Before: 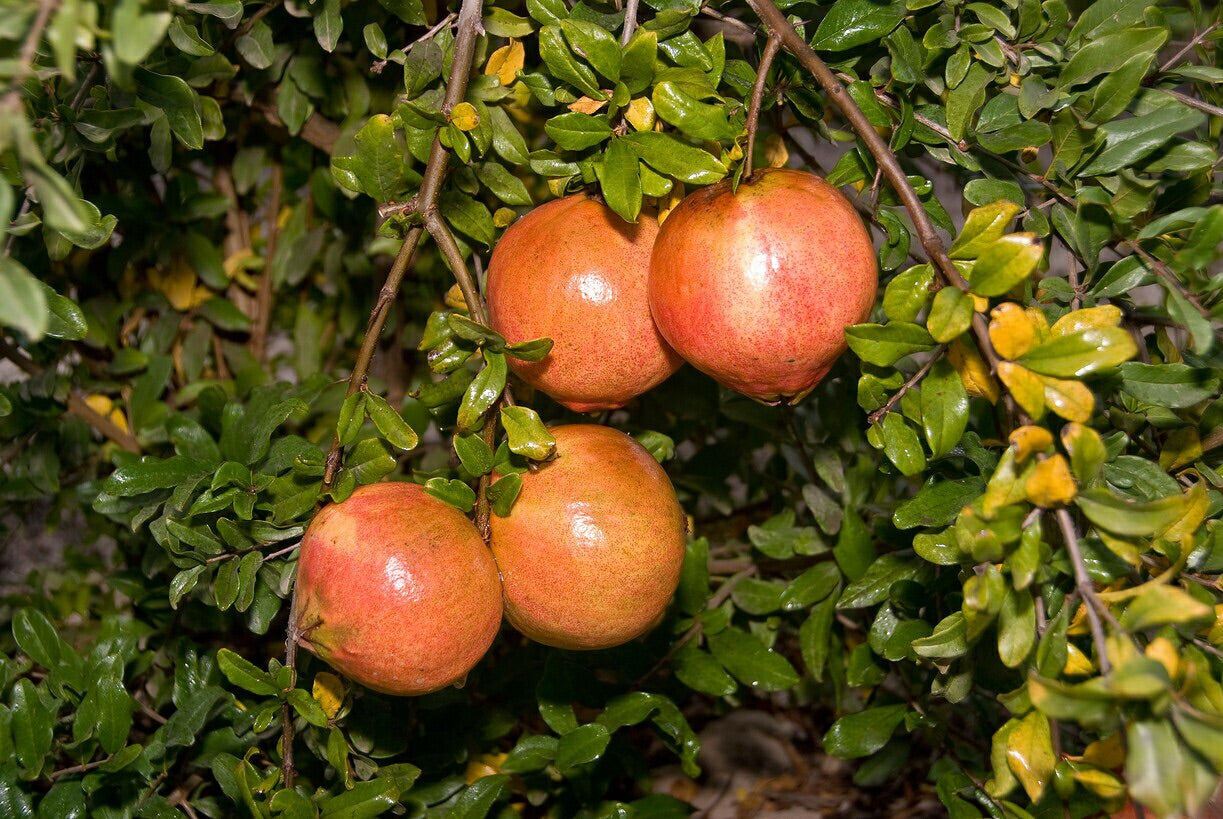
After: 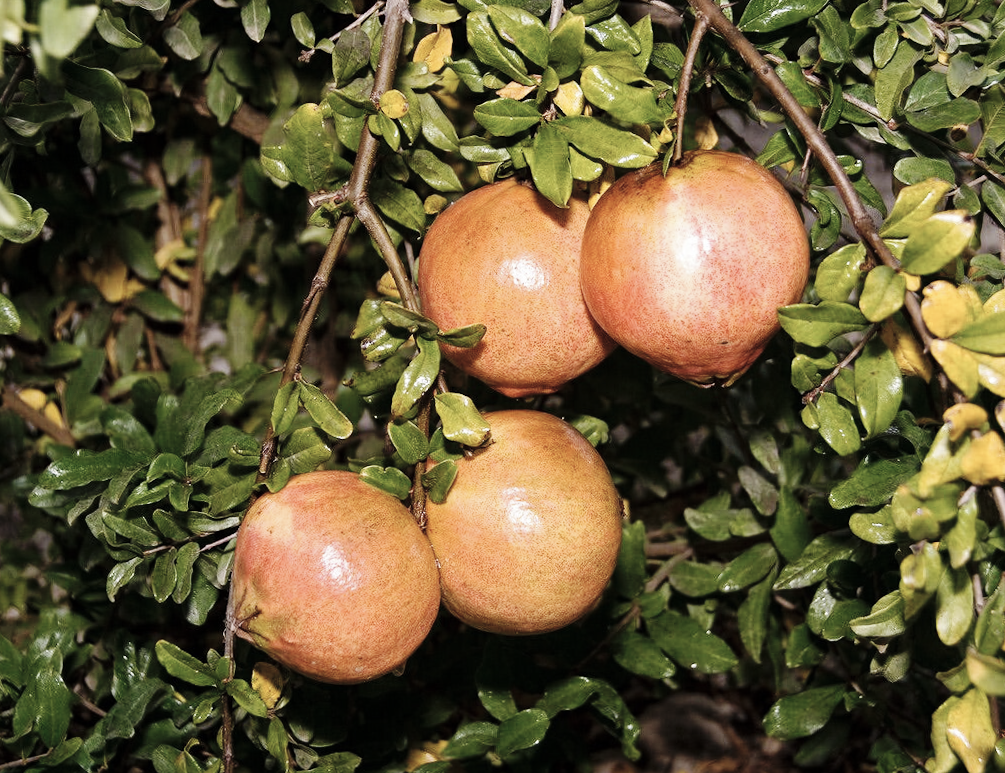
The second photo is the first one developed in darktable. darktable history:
crop and rotate: angle 1°, left 4.281%, top 0.642%, right 11.383%, bottom 2.486%
color correction: saturation 0.57
base curve: curves: ch0 [(0, 0) (0.036, 0.025) (0.121, 0.166) (0.206, 0.329) (0.605, 0.79) (1, 1)], preserve colors none
